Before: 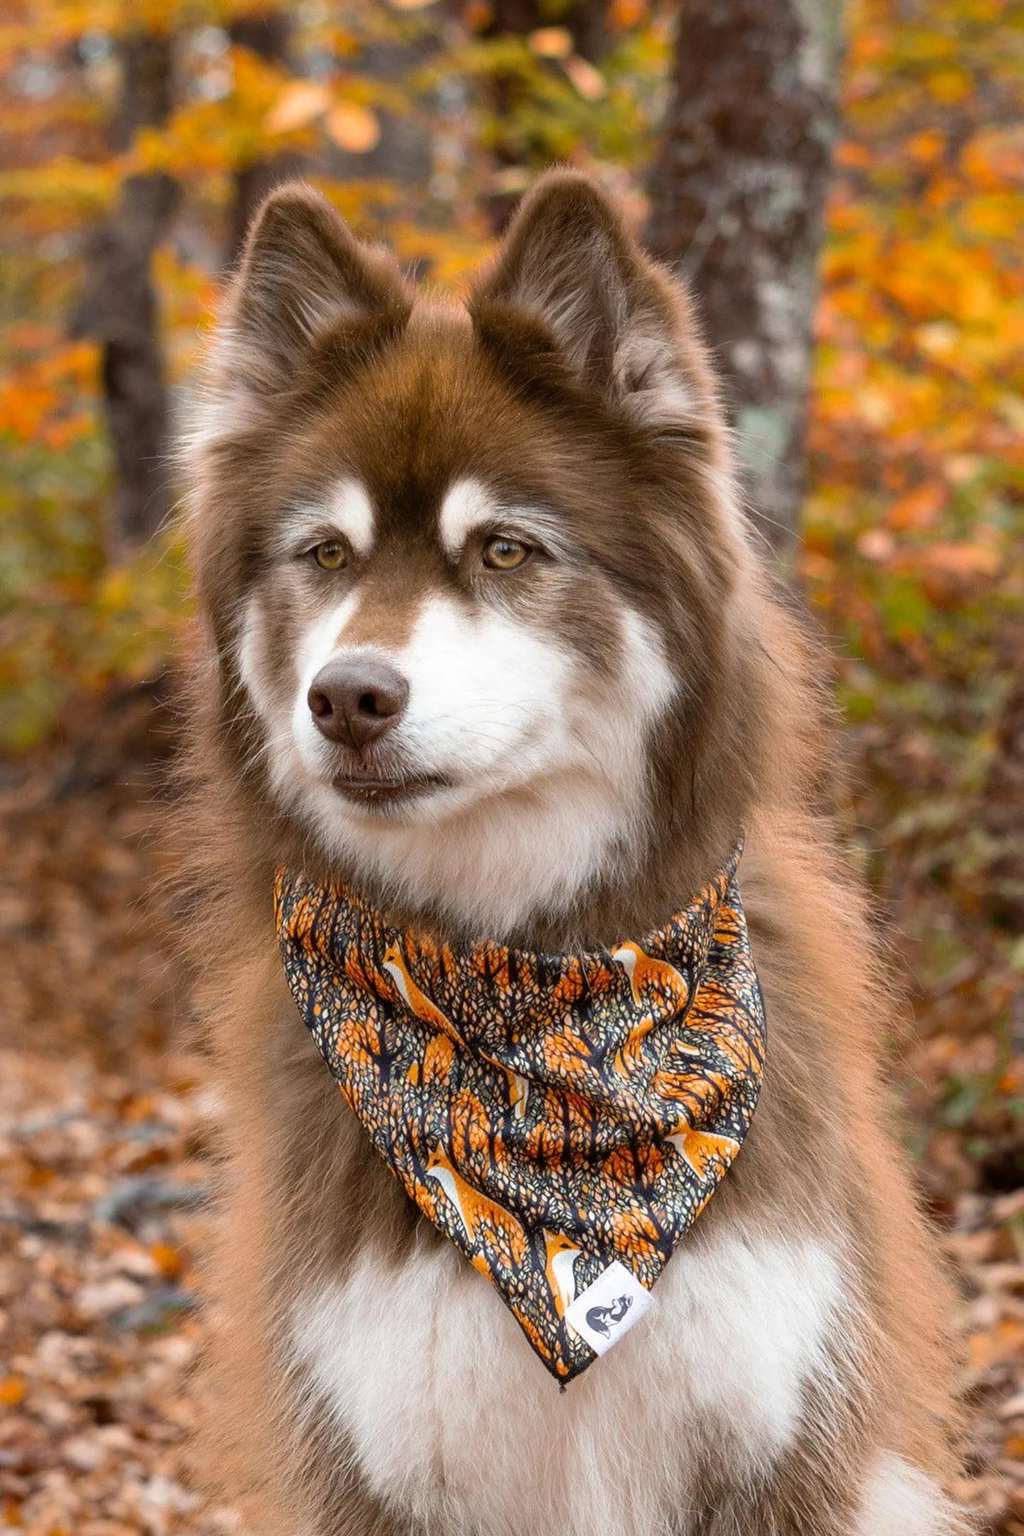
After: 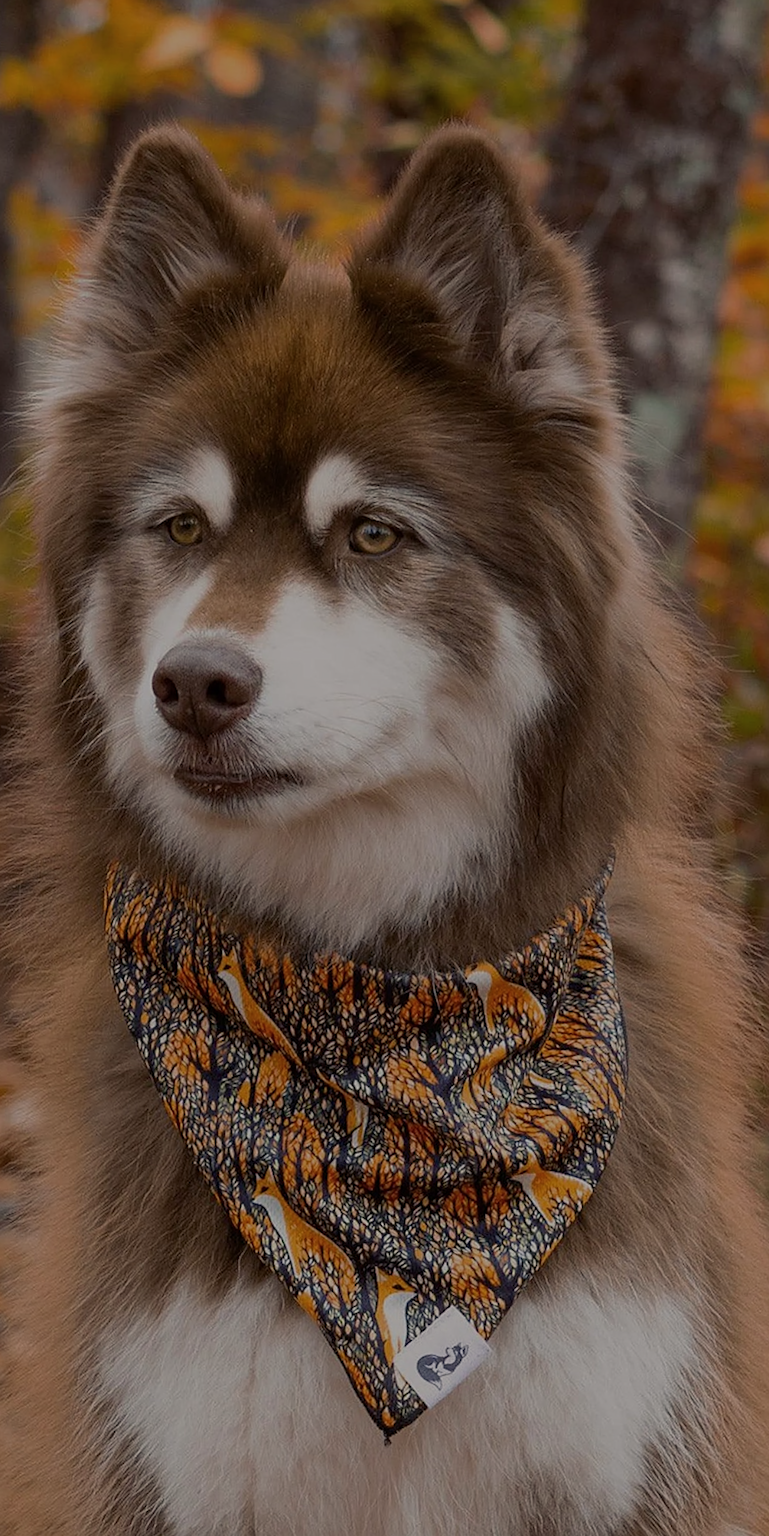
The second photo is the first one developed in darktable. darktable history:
color balance rgb: shadows lift › chroma 3.345%, shadows lift › hue 280.99°, highlights gain › chroma 1.069%, highlights gain › hue 52.33°, perceptual saturation grading › global saturation 0.575%, perceptual brilliance grading › global brilliance -48.222%, global vibrance 10.268%, saturation formula JzAzBz (2021)
crop and rotate: angle -3.06°, left 14.064%, top 0.037%, right 10.803%, bottom 0.053%
sharpen: radius 1.926
